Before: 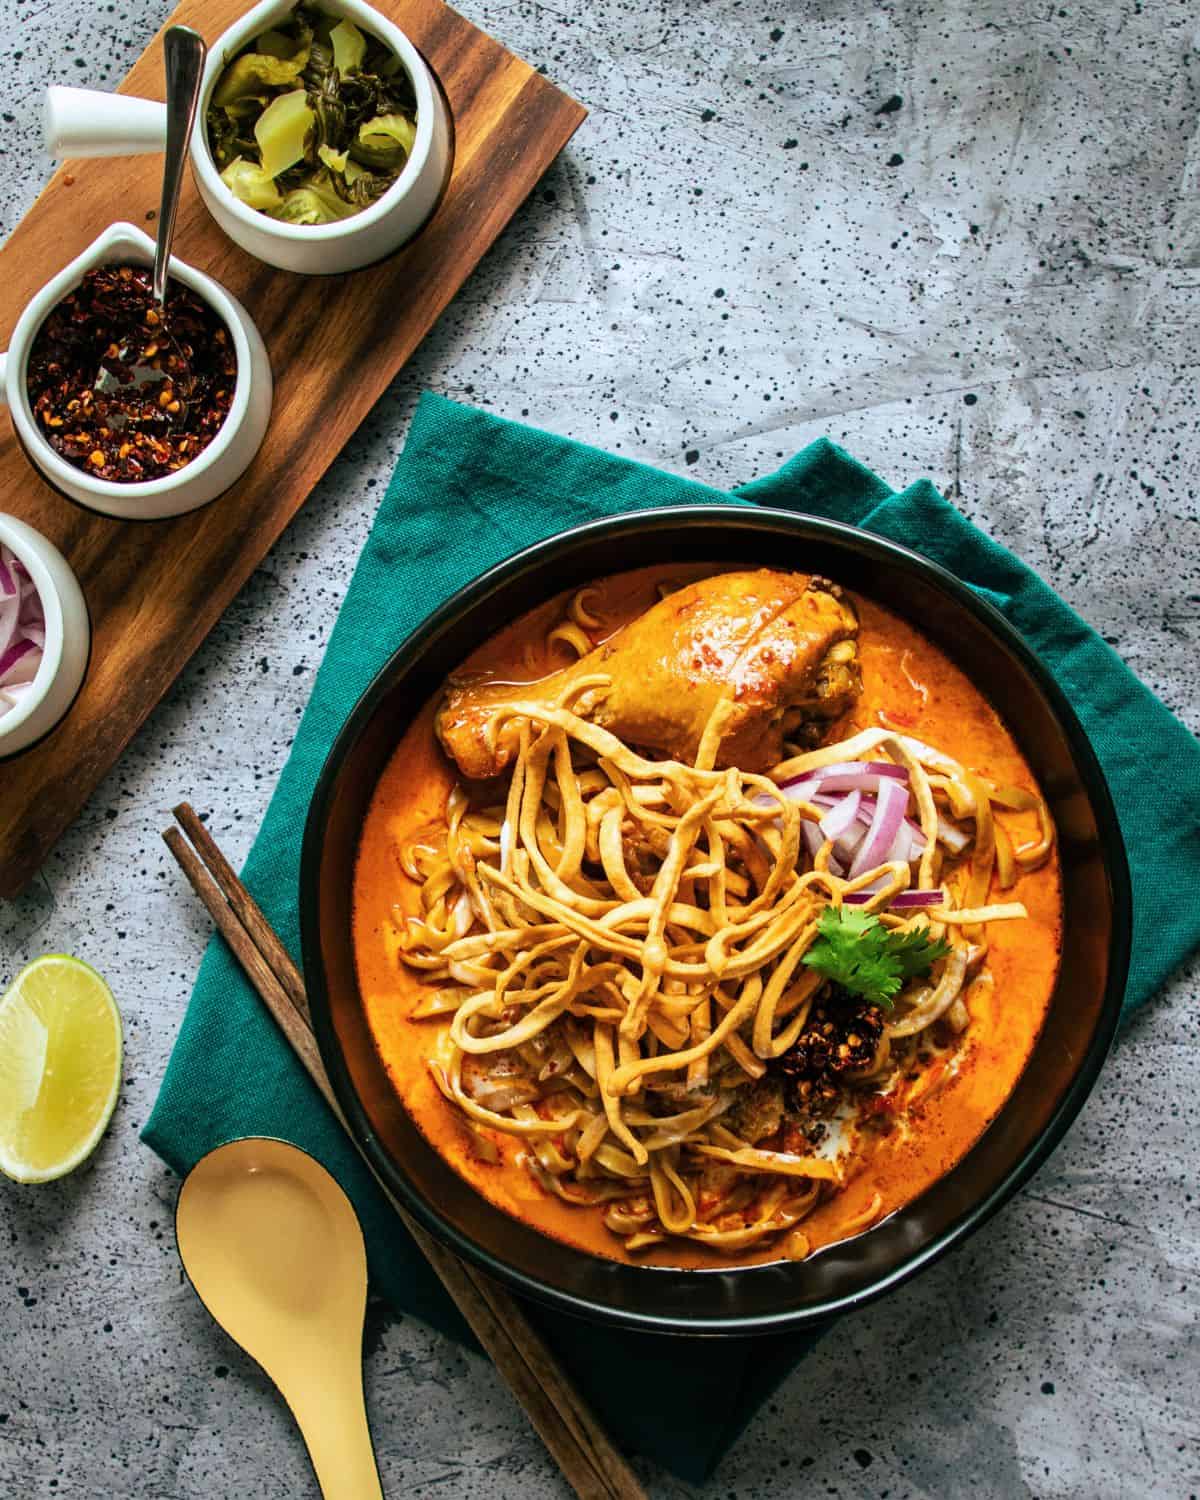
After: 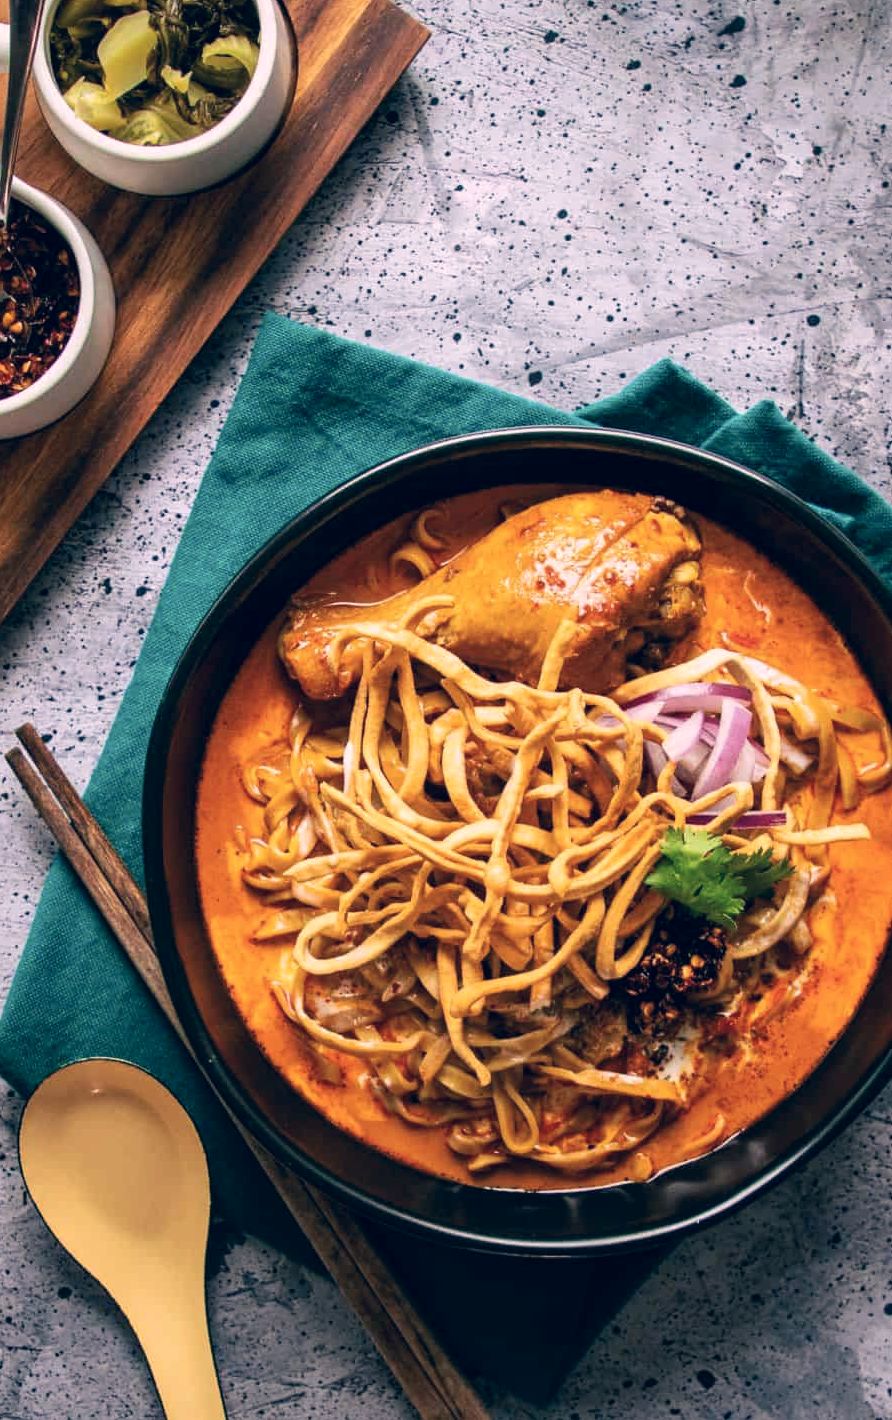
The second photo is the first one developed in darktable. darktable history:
crop and rotate: left 13.103%, top 5.324%, right 12.538%
color correction: highlights a* 14.09, highlights b* 6.07, shadows a* -4.97, shadows b* -15.97, saturation 0.874
